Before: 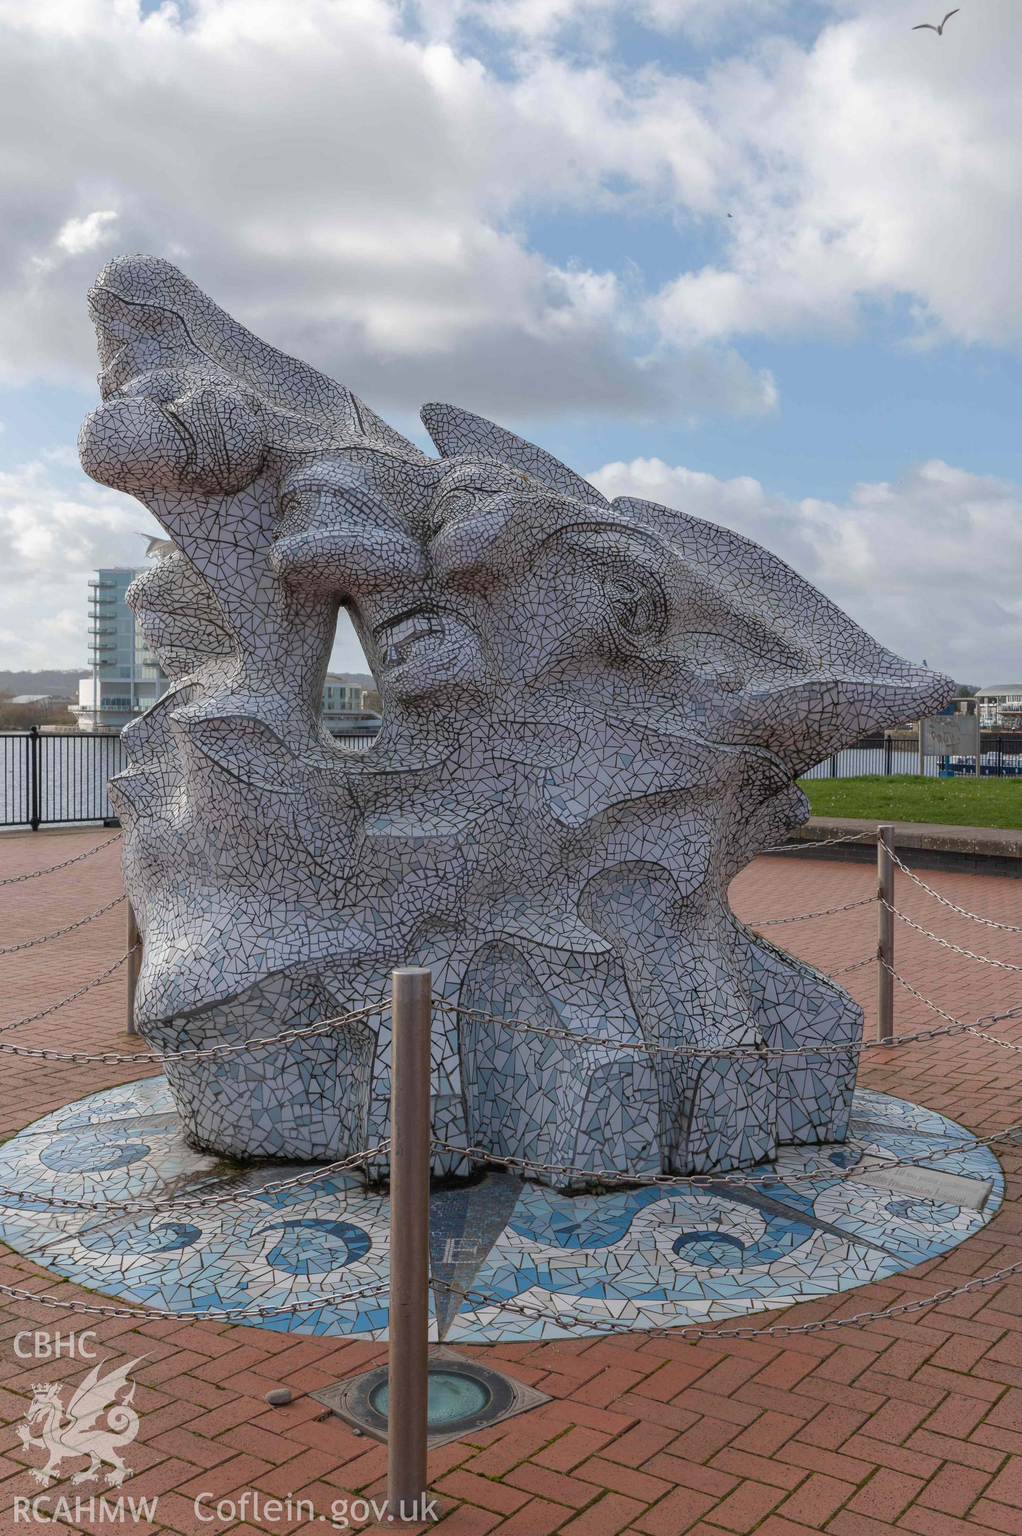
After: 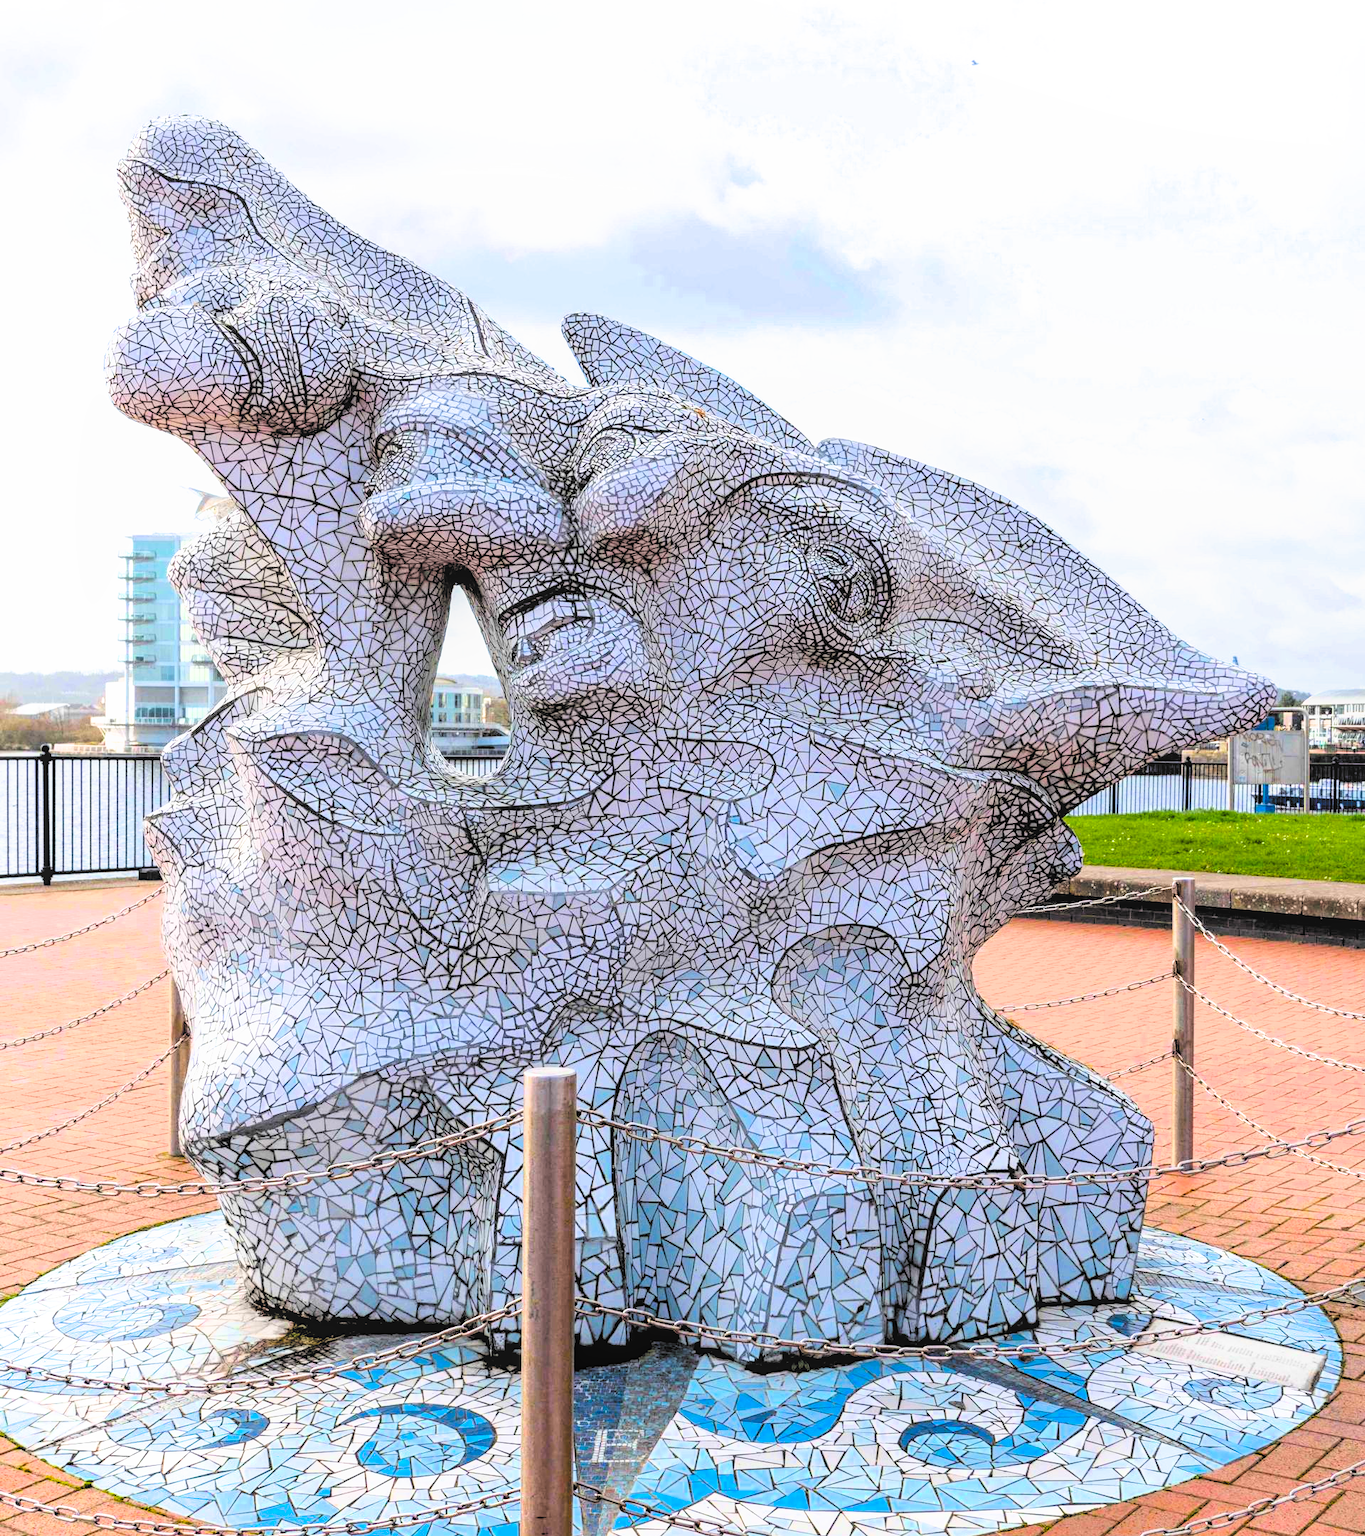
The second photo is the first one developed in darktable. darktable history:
color balance rgb: global offset › luminance 0.484%, perceptual saturation grading › global saturation 30.098%
local contrast: detail 109%
contrast brightness saturation: saturation 0.126
filmic rgb: middle gray luminance 13.46%, black relative exposure -1.92 EV, white relative exposure 3.09 EV, threshold 3.04 EV, target black luminance 0%, hardness 1.79, latitude 58.33%, contrast 1.743, highlights saturation mix 5.73%, shadows ↔ highlights balance -37.05%, color science v5 (2021), contrast in shadows safe, contrast in highlights safe, enable highlight reconstruction true
crop: top 11.008%, bottom 13.919%
exposure: black level correction 0.001, exposure 1.118 EV, compensate exposure bias true, compensate highlight preservation false
